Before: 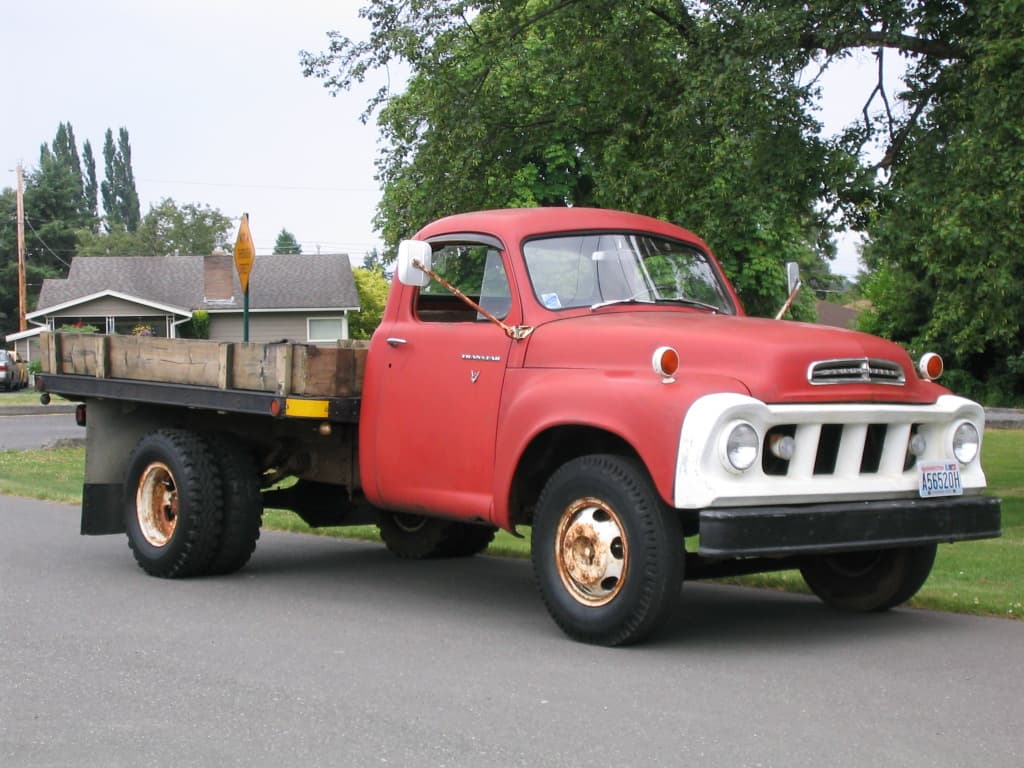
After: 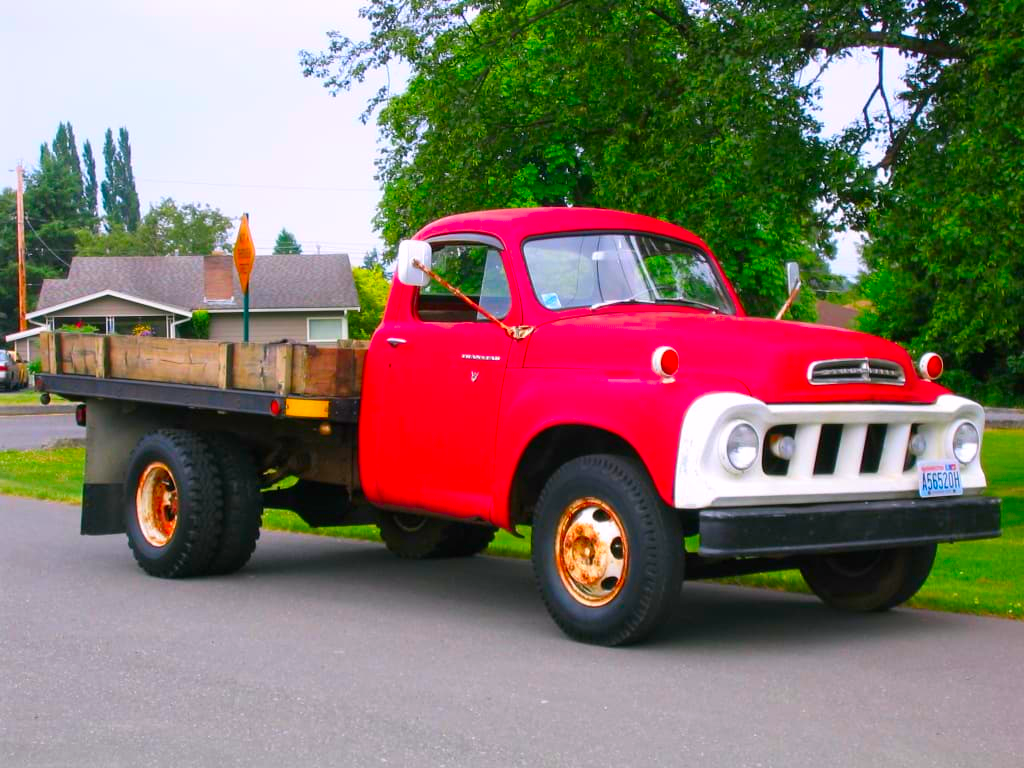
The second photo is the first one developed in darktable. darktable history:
local contrast: mode bilateral grid, contrast 15, coarseness 36, detail 105%, midtone range 0.2
color correction: highlights a* 1.59, highlights b* -1.7, saturation 2.48
